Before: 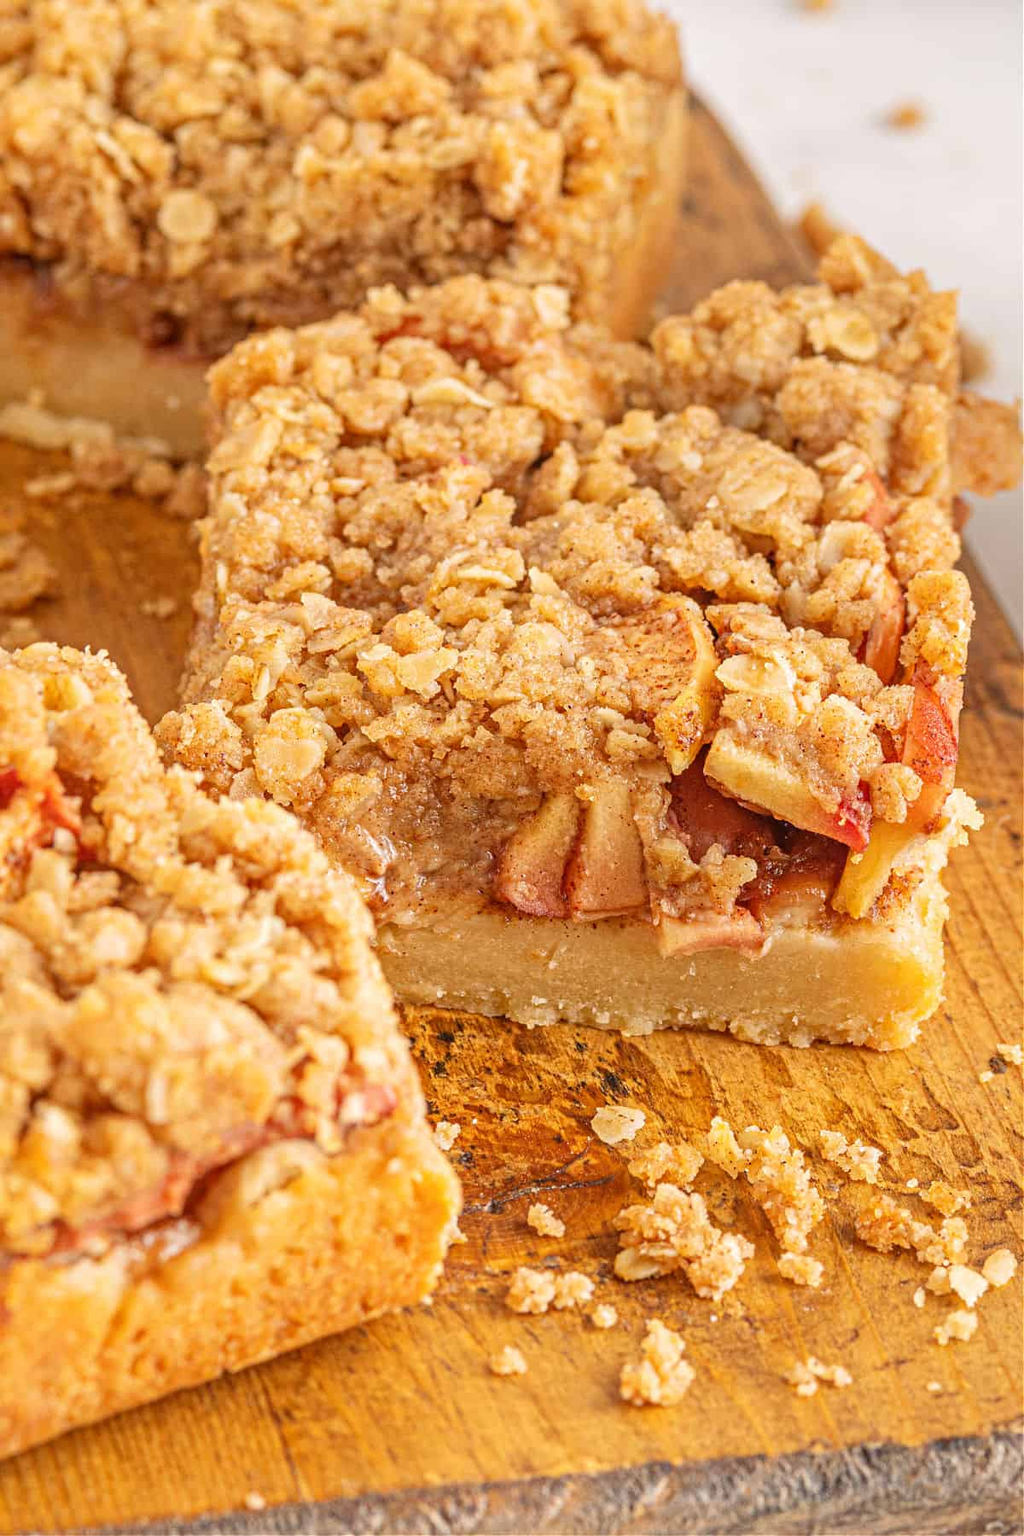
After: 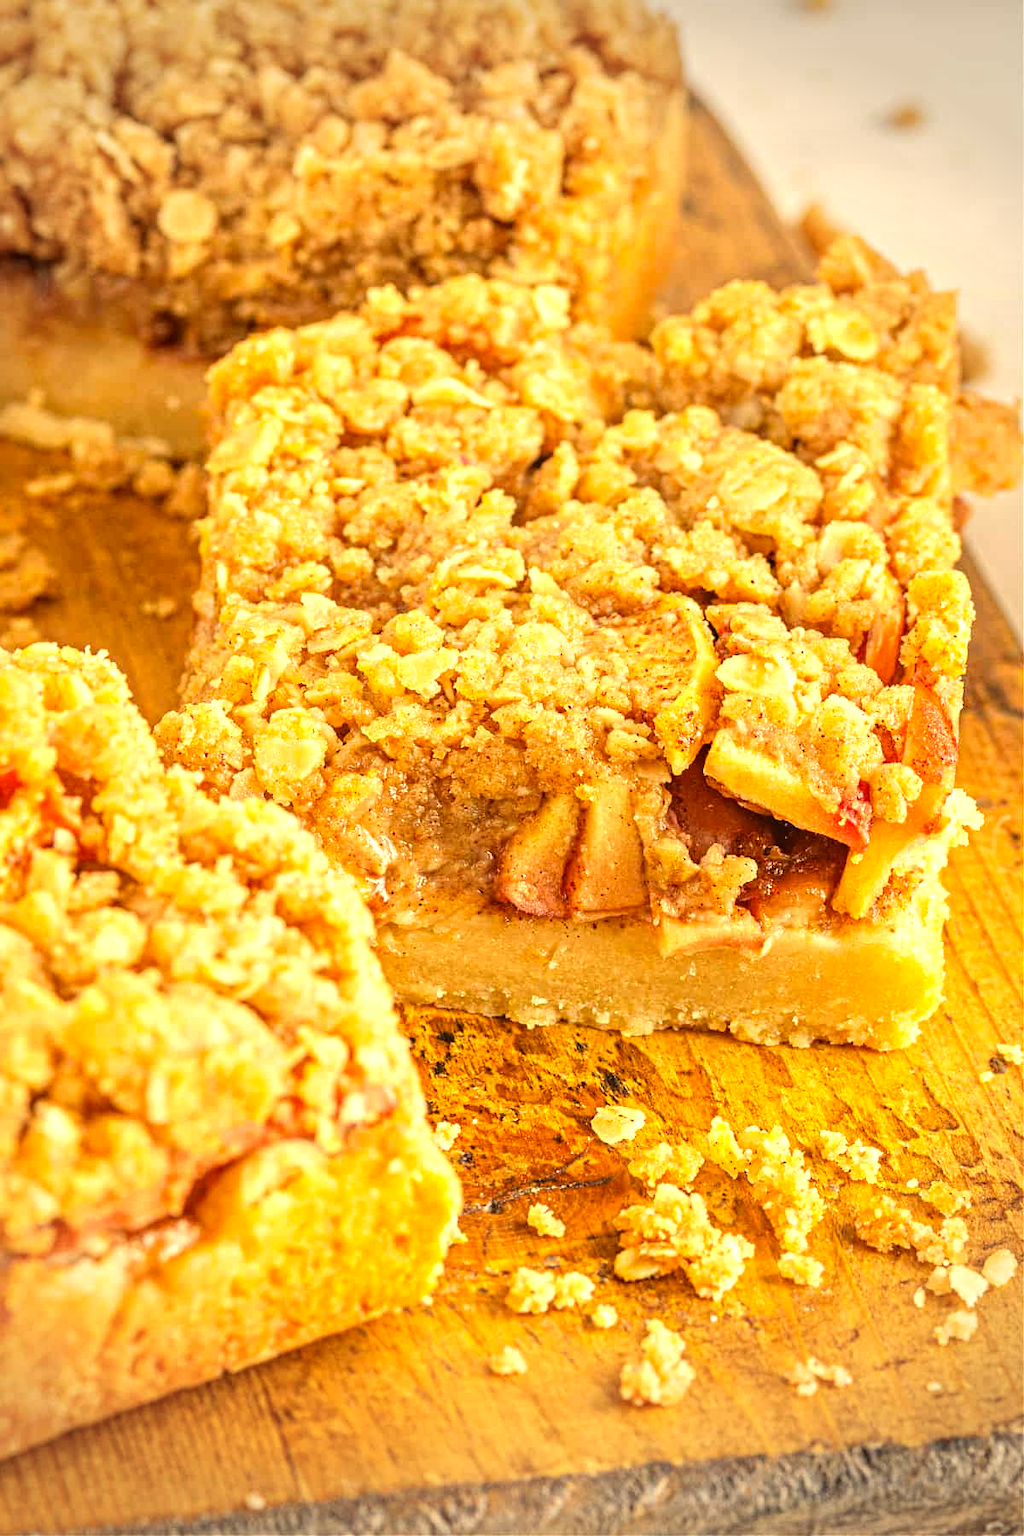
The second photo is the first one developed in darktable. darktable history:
color correction: highlights a* 2.37, highlights b* 22.53
tone equalizer: -8 EV 0.001 EV, -7 EV -0.002 EV, -6 EV 0.004 EV, -5 EV -0.031 EV, -4 EV -0.141 EV, -3 EV -0.19 EV, -2 EV 0.219 EV, -1 EV 0.705 EV, +0 EV 0.48 EV
vignetting: fall-off start 69.16%, fall-off radius 30.73%, brightness -0.43, saturation -0.192, width/height ratio 0.986, shape 0.844
